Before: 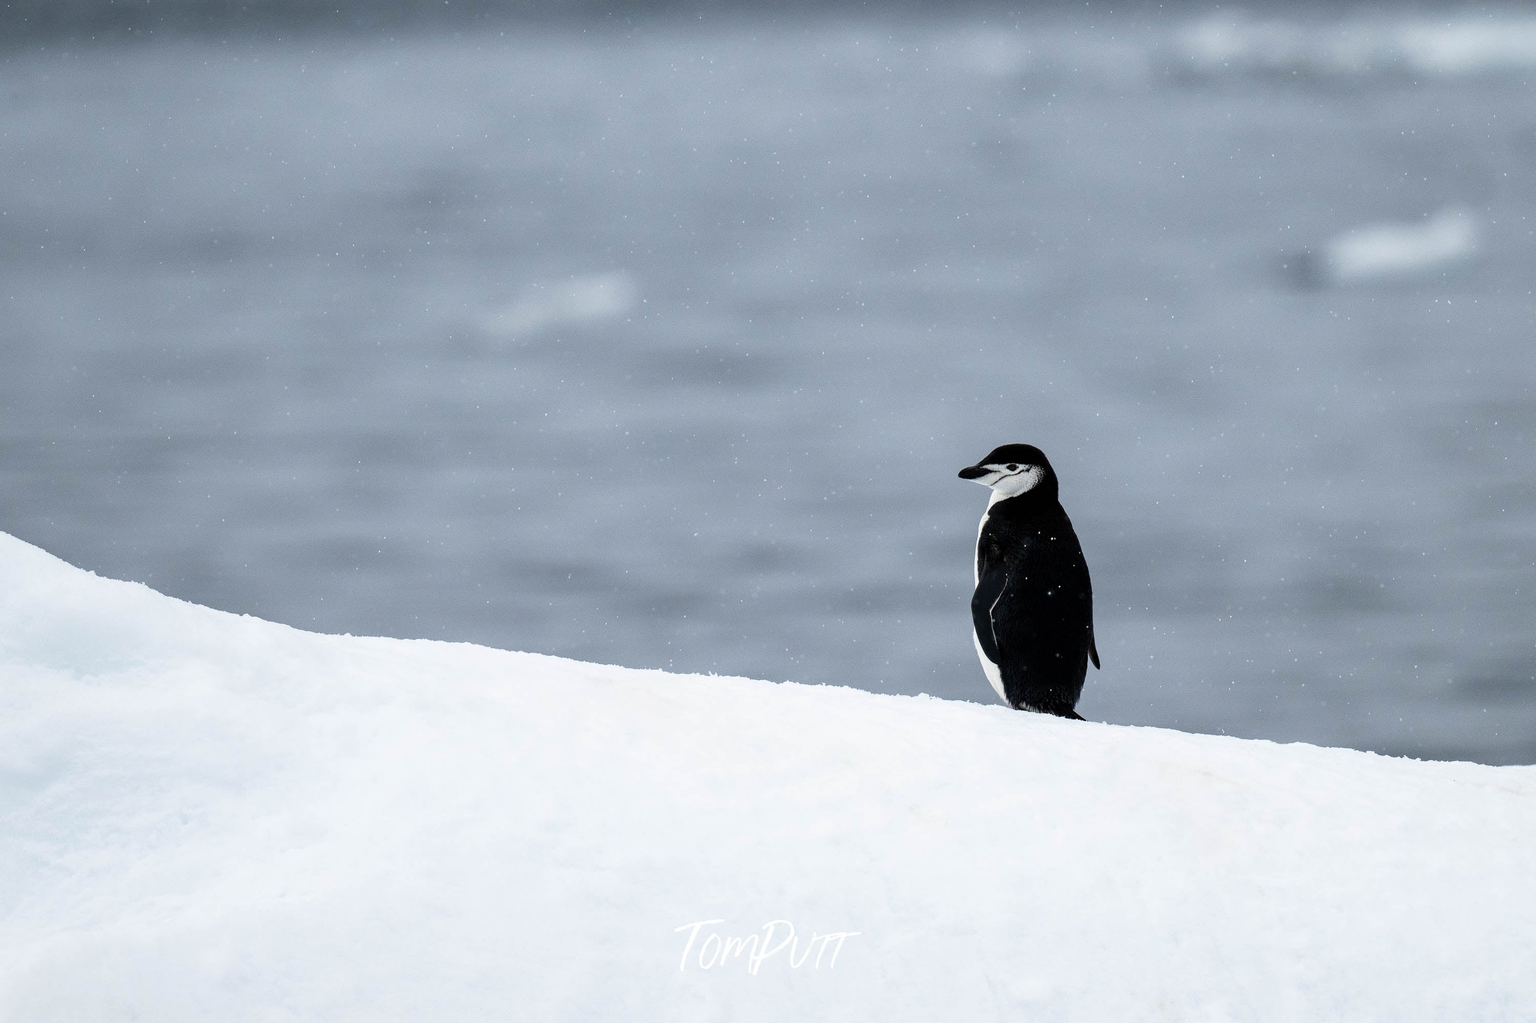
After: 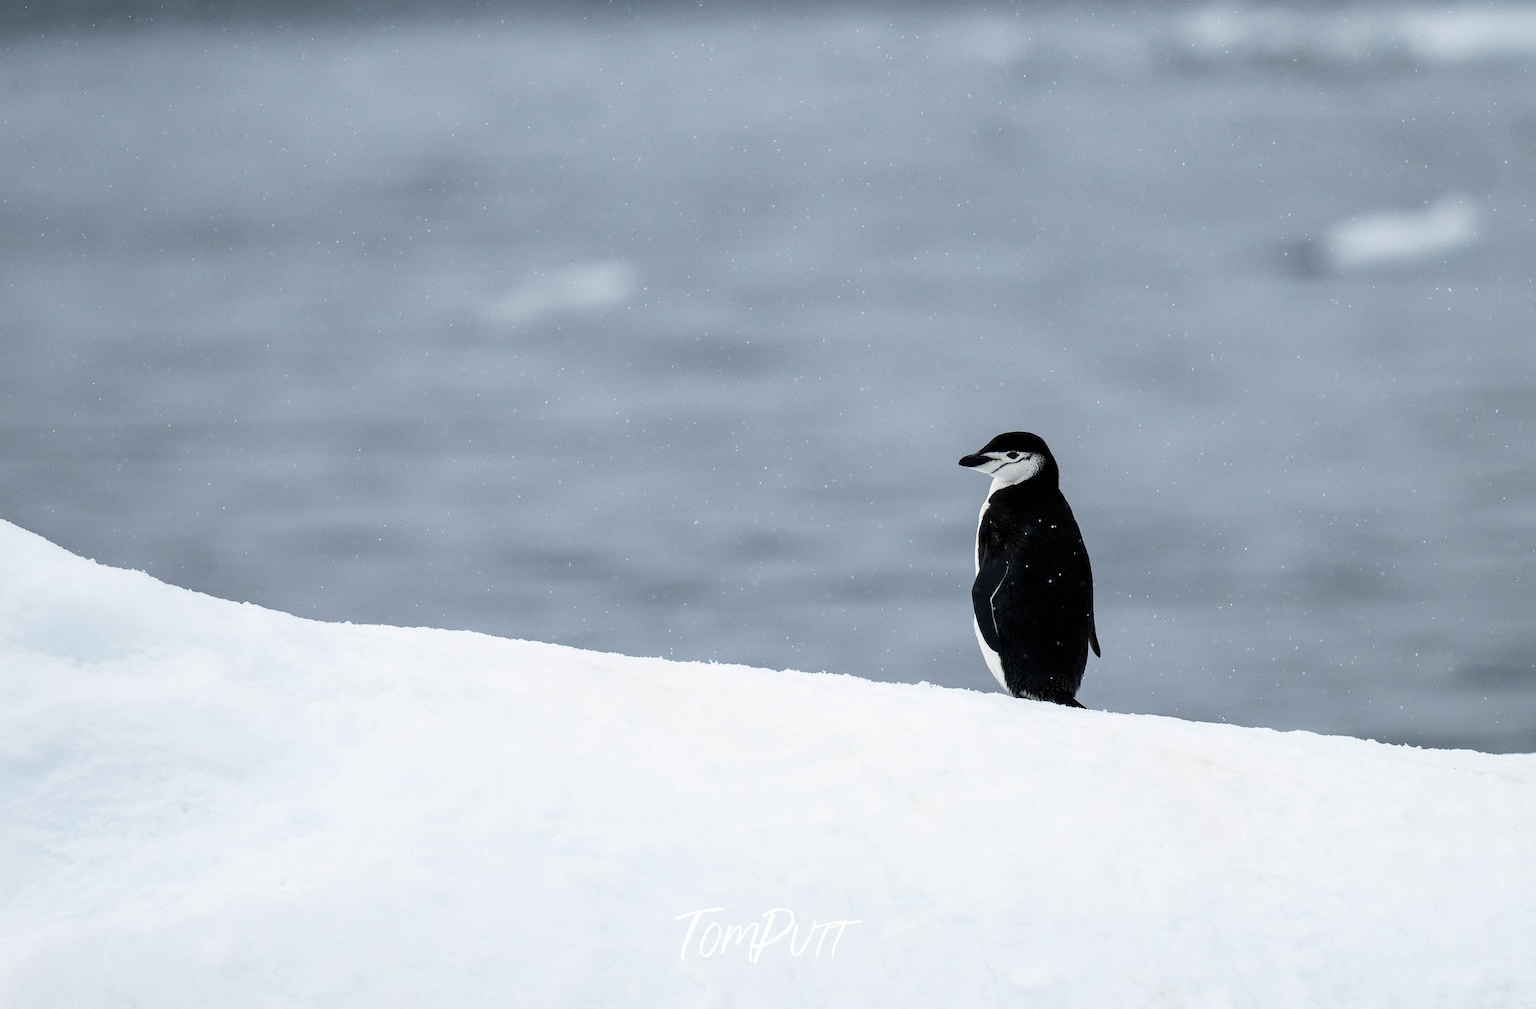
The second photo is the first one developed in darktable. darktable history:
crop: top 1.269%, right 0.025%
